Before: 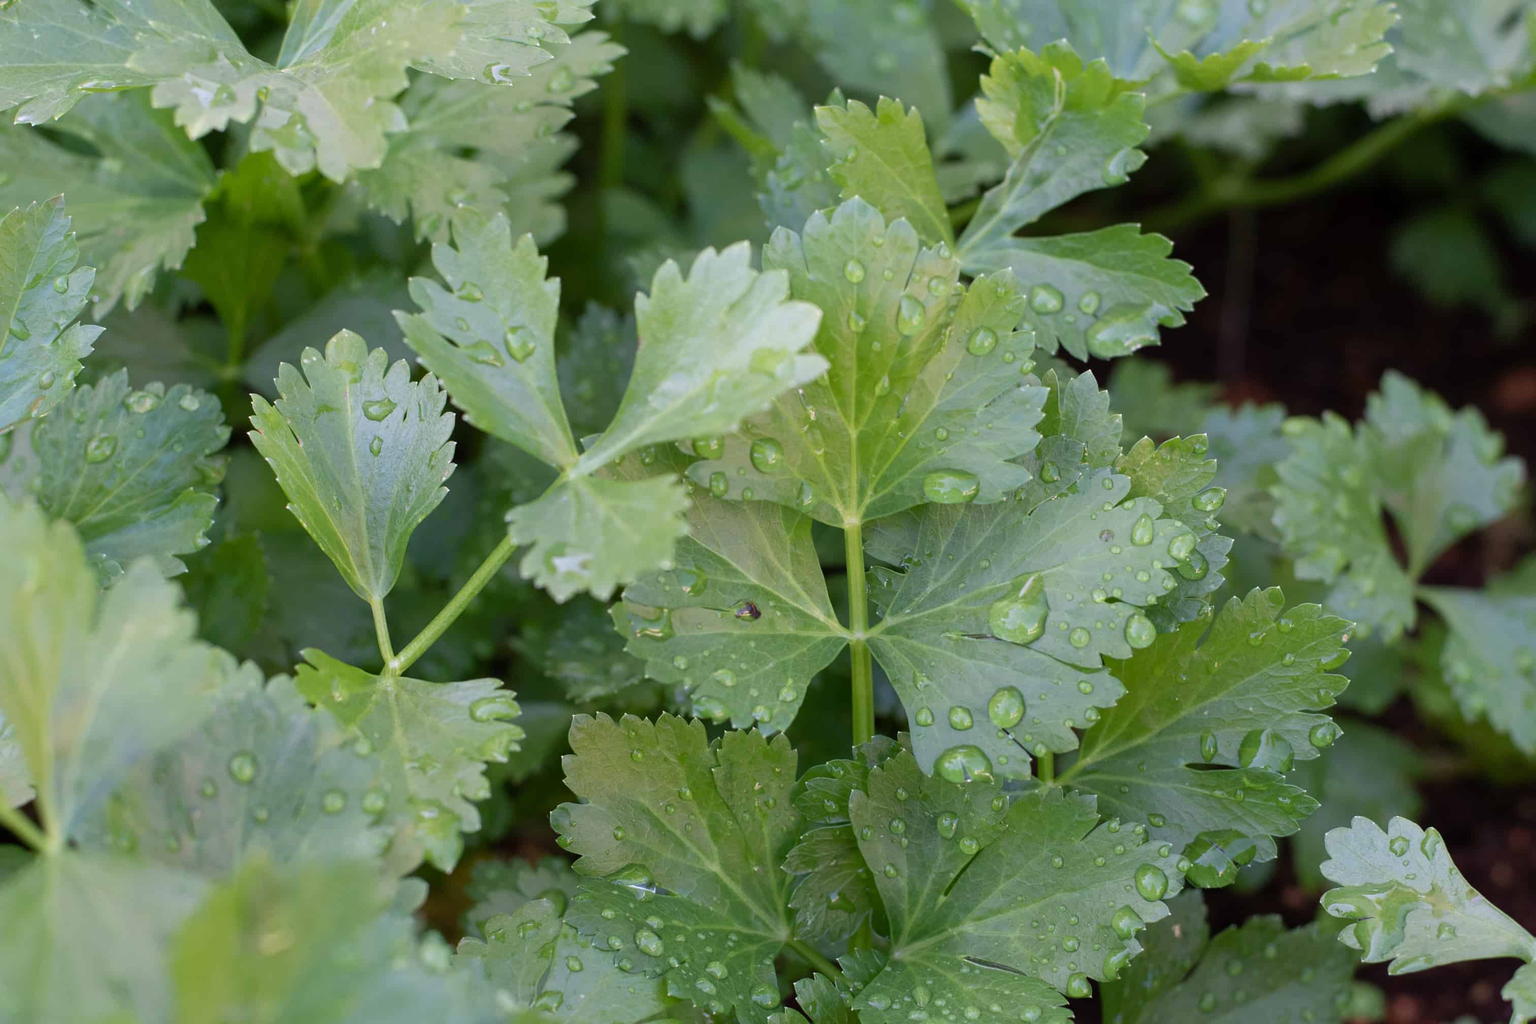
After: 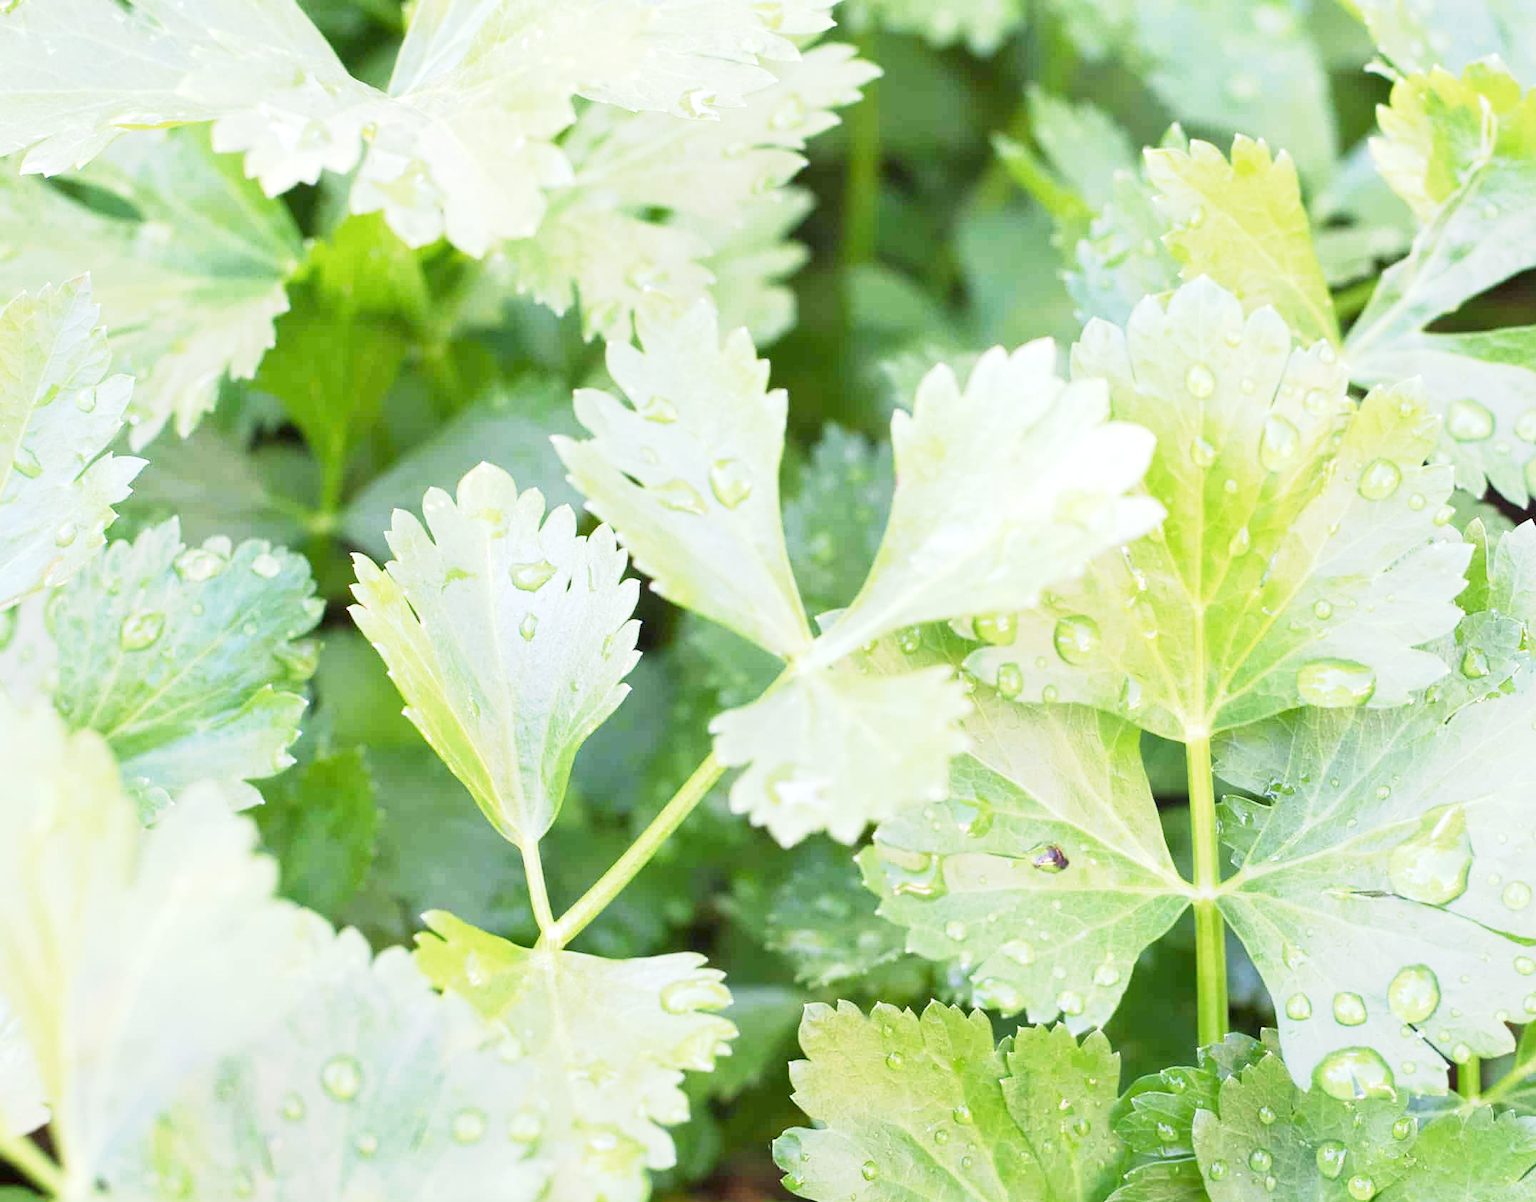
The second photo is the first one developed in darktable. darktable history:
base curve: curves: ch0 [(0, 0) (0.088, 0.125) (0.176, 0.251) (0.354, 0.501) (0.613, 0.749) (1, 0.877)], preserve colors none
crop: right 28.788%, bottom 16.382%
exposure: black level correction 0, exposure 1.472 EV, compensate highlight preservation false
